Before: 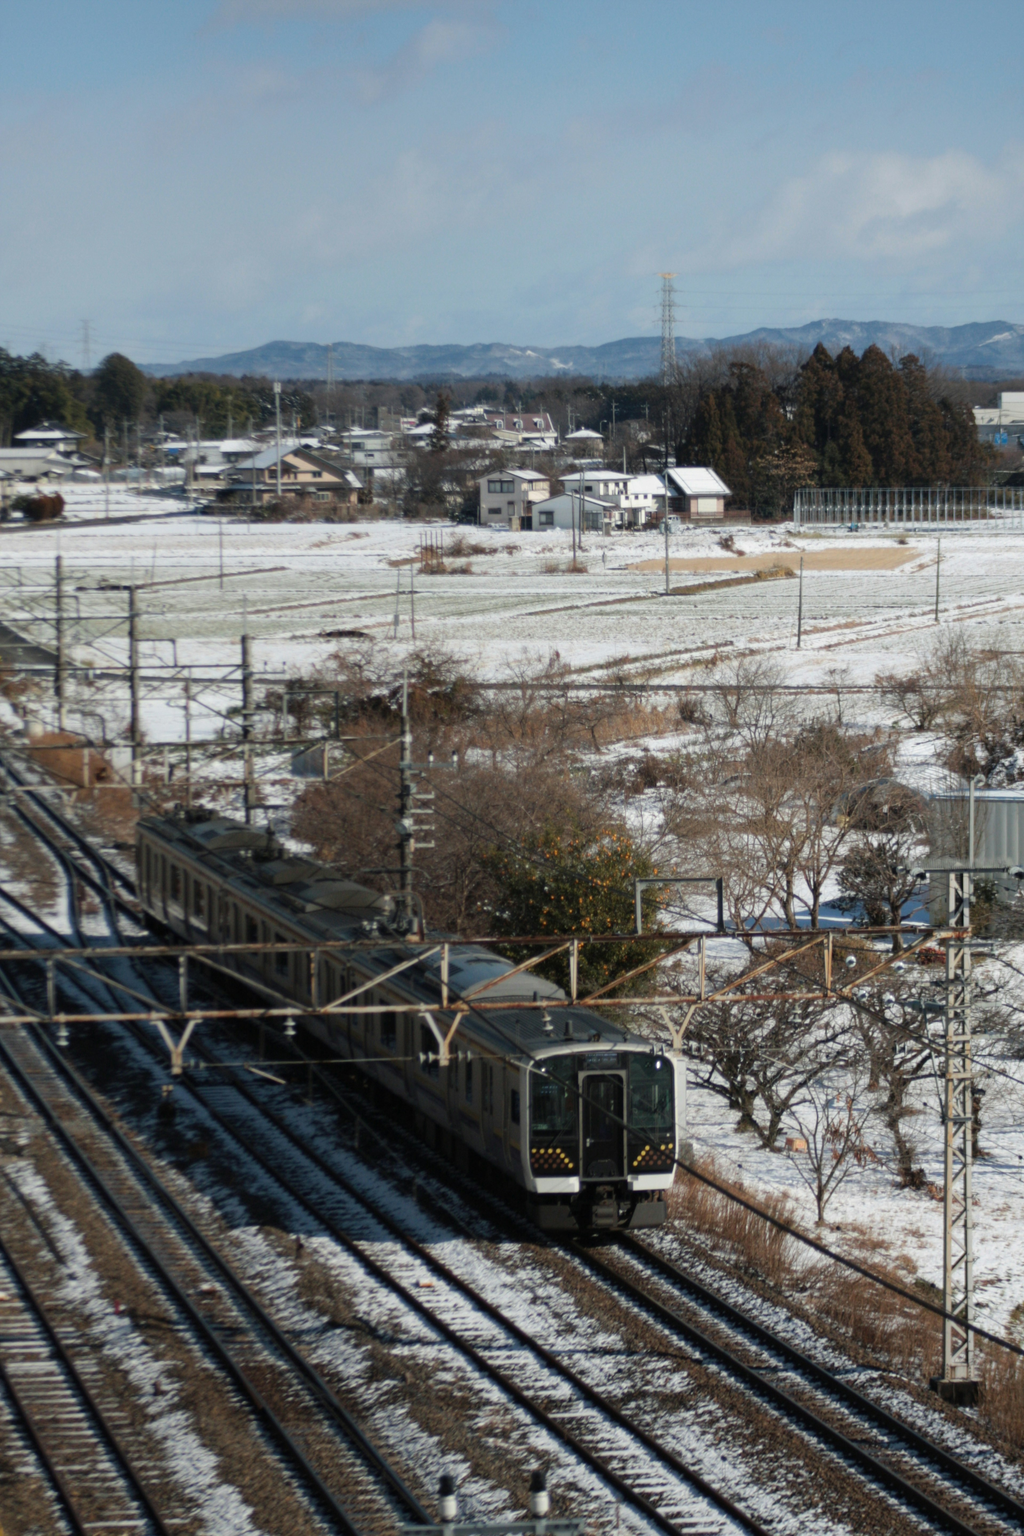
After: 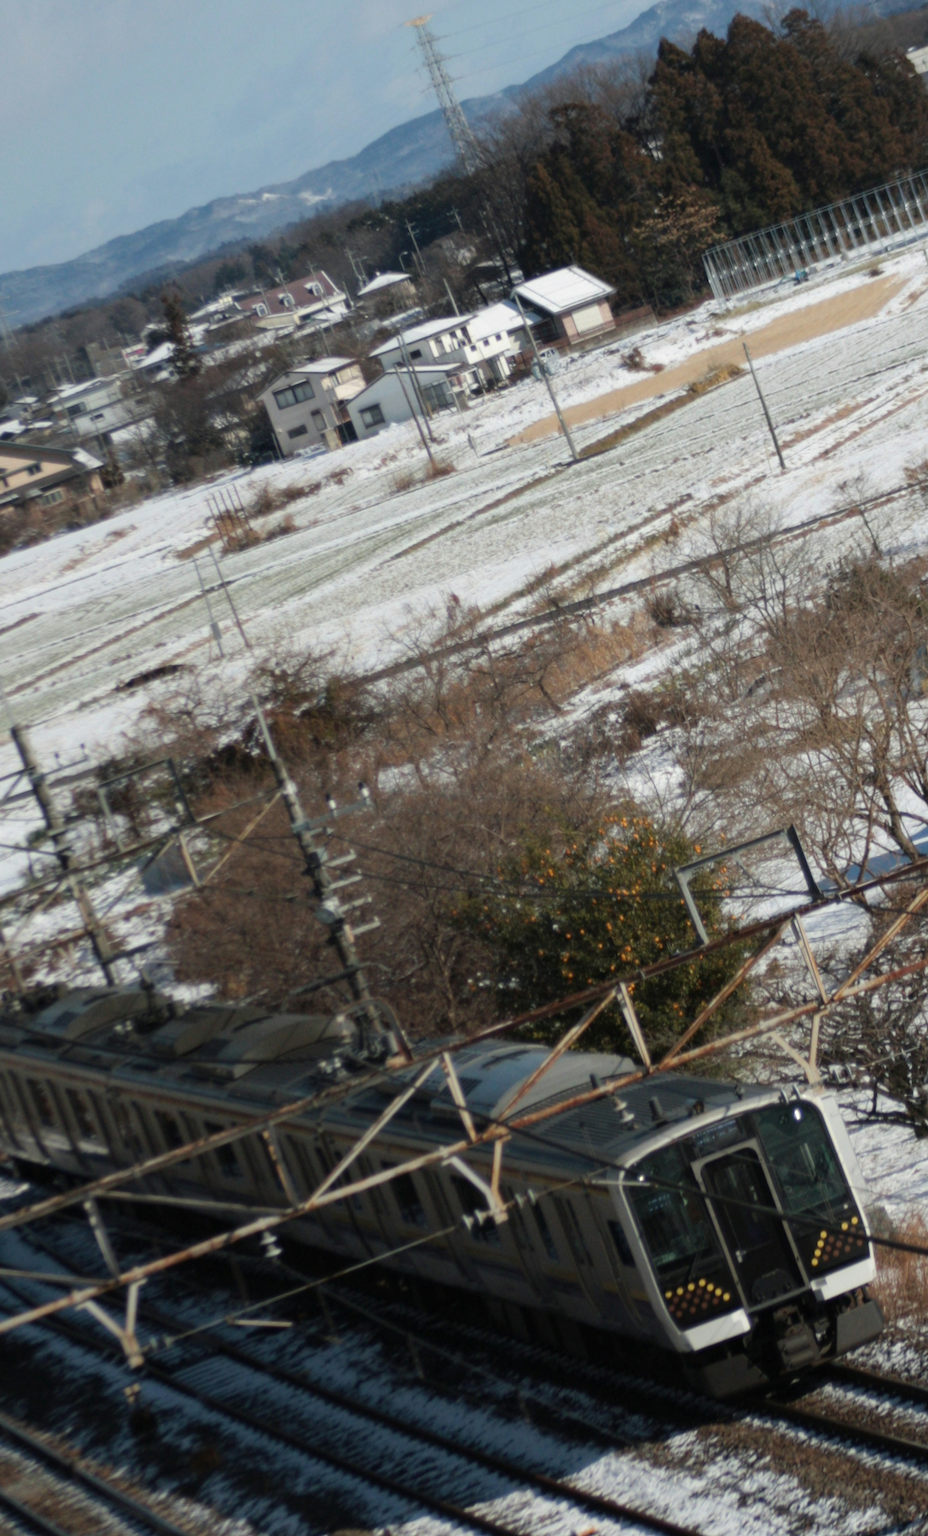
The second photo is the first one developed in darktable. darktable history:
crop and rotate: angle 19.76°, left 6.742%, right 3.641%, bottom 1.179%
